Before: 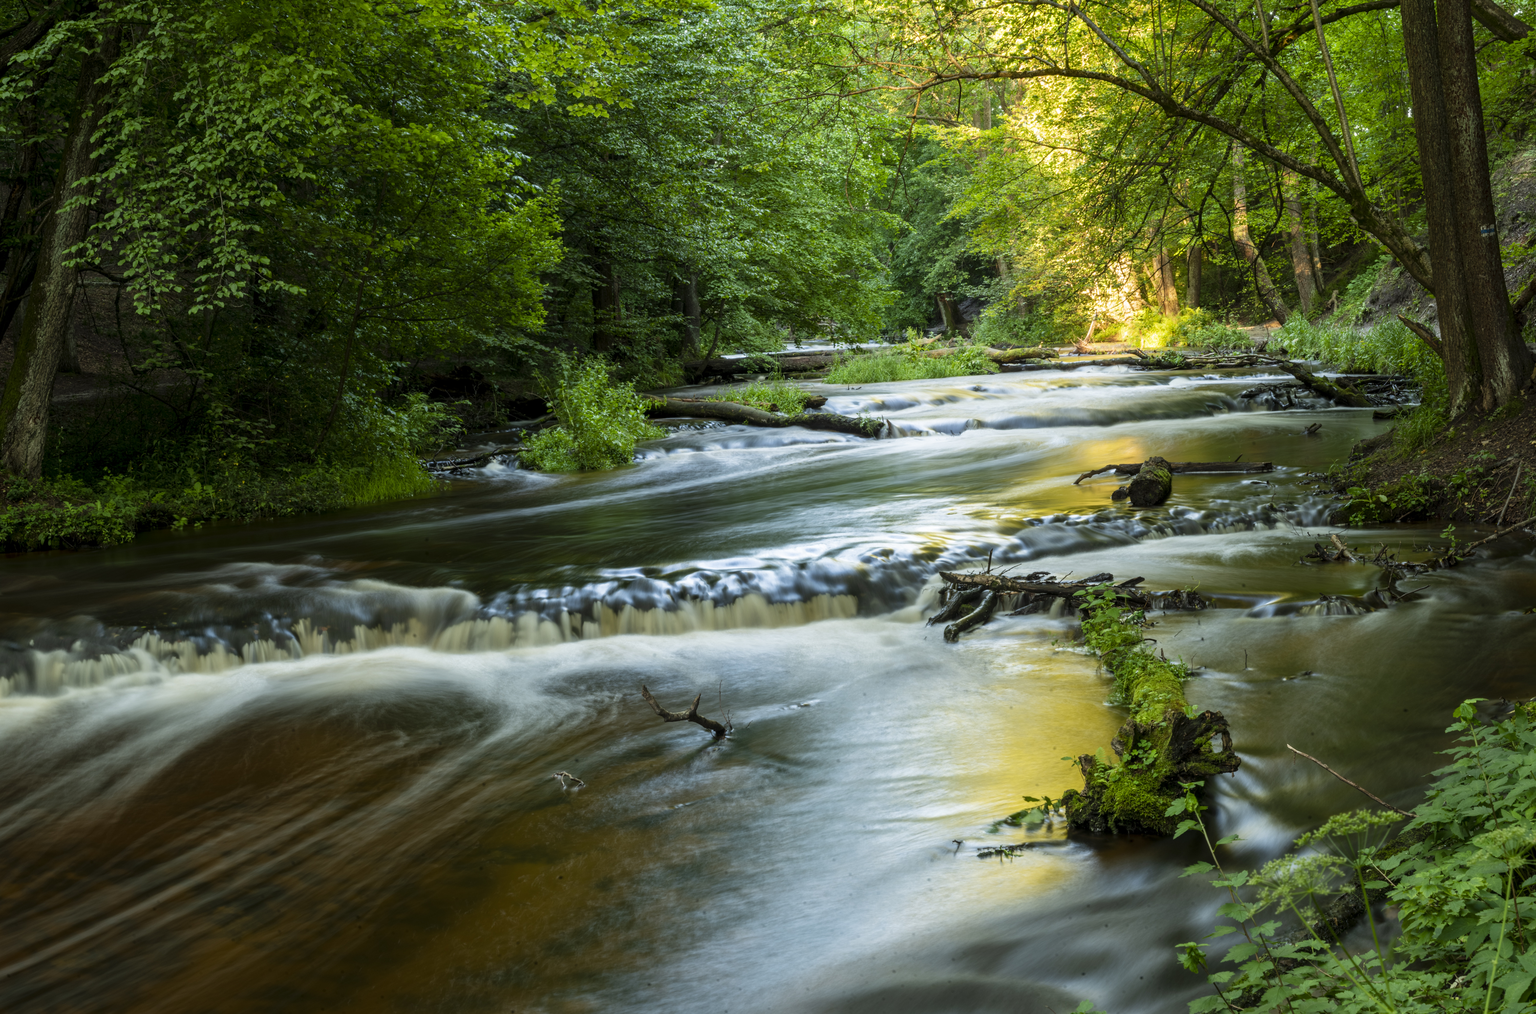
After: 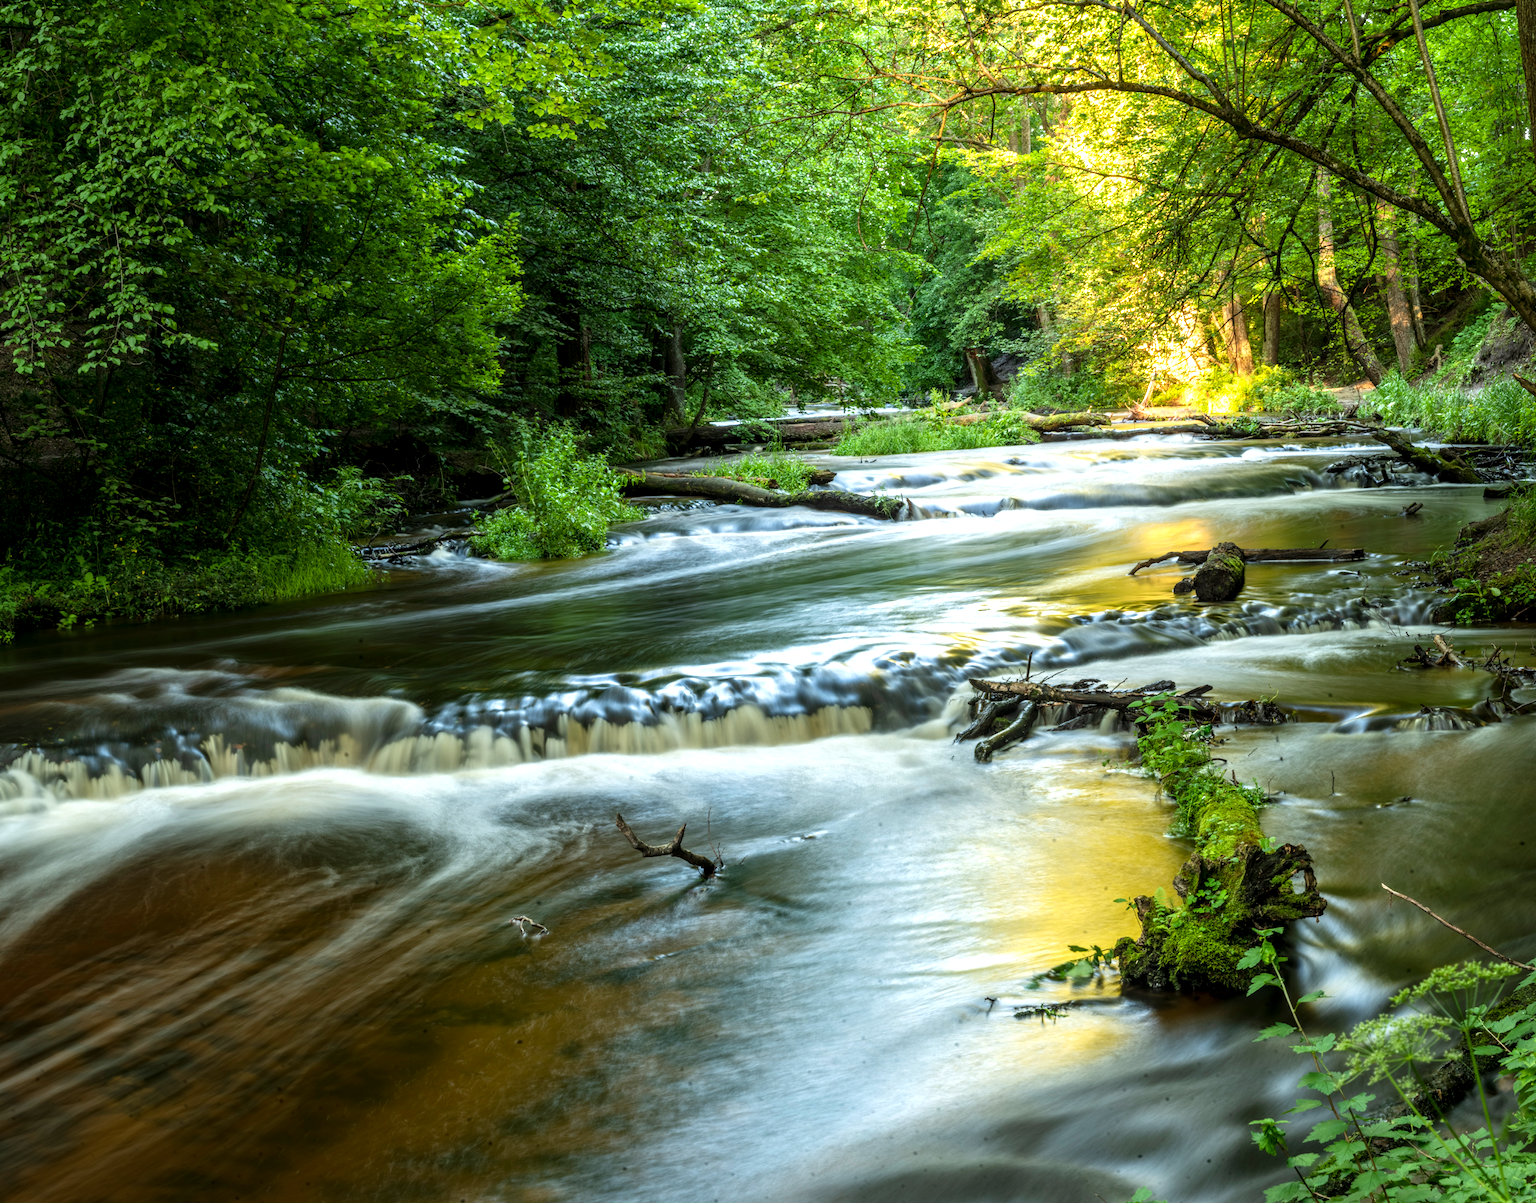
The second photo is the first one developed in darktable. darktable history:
local contrast: on, module defaults
exposure: exposure 0.485 EV, compensate highlight preservation false
crop: left 8.026%, right 7.374%
